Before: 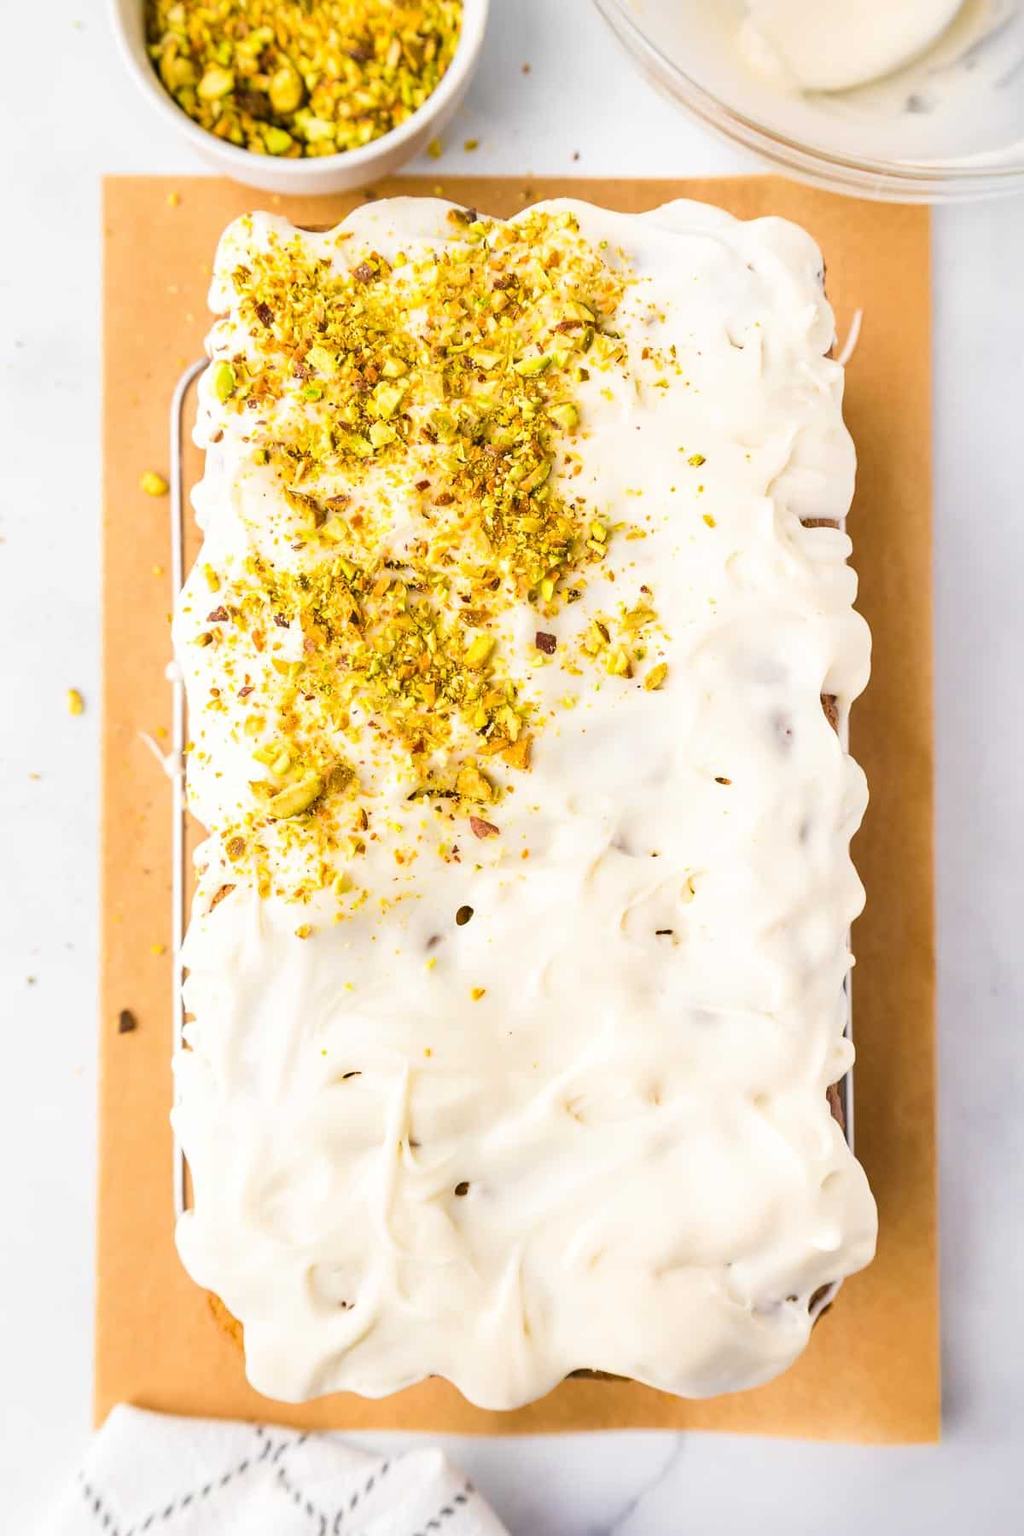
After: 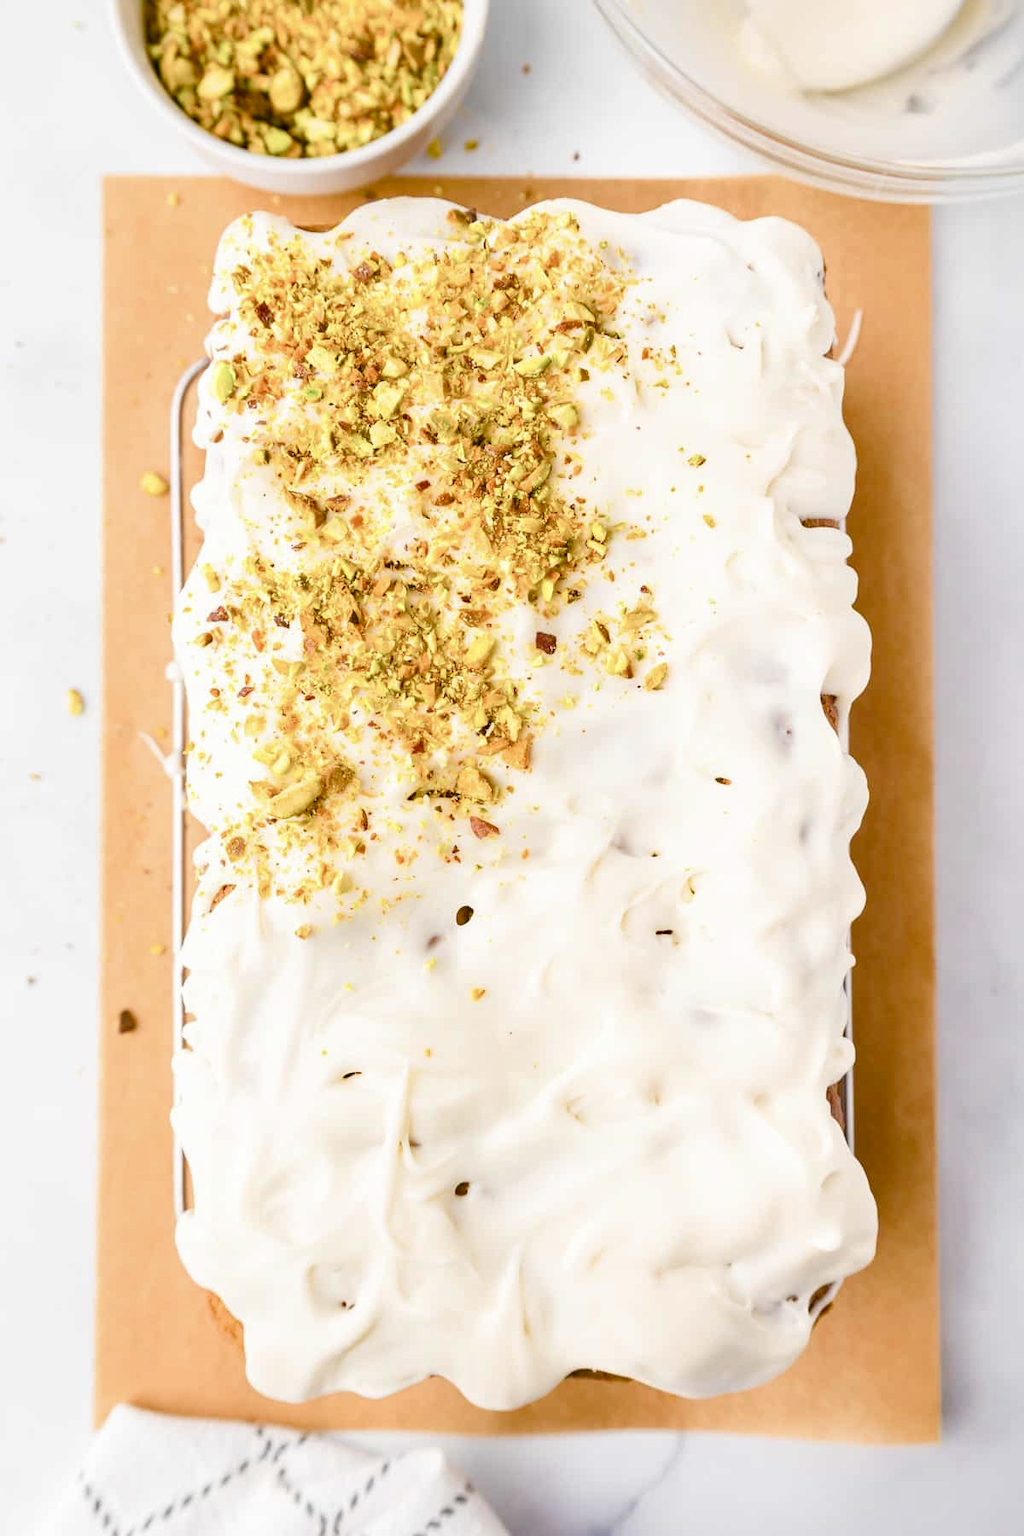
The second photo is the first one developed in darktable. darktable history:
color balance rgb: perceptual saturation grading › global saturation 20%, perceptual saturation grading › highlights -49.949%, perceptual saturation grading › shadows 24.607%, perceptual brilliance grading › global brilliance 2.879%, perceptual brilliance grading › highlights -3.406%, perceptual brilliance grading › shadows 3.476%
